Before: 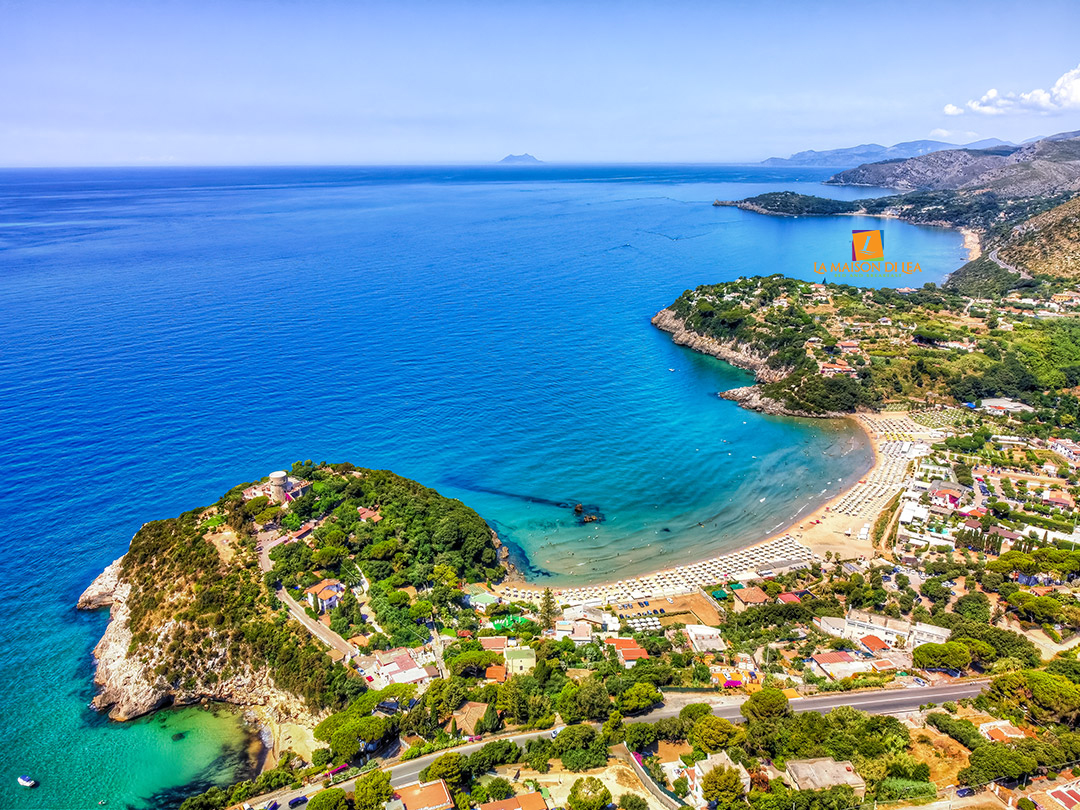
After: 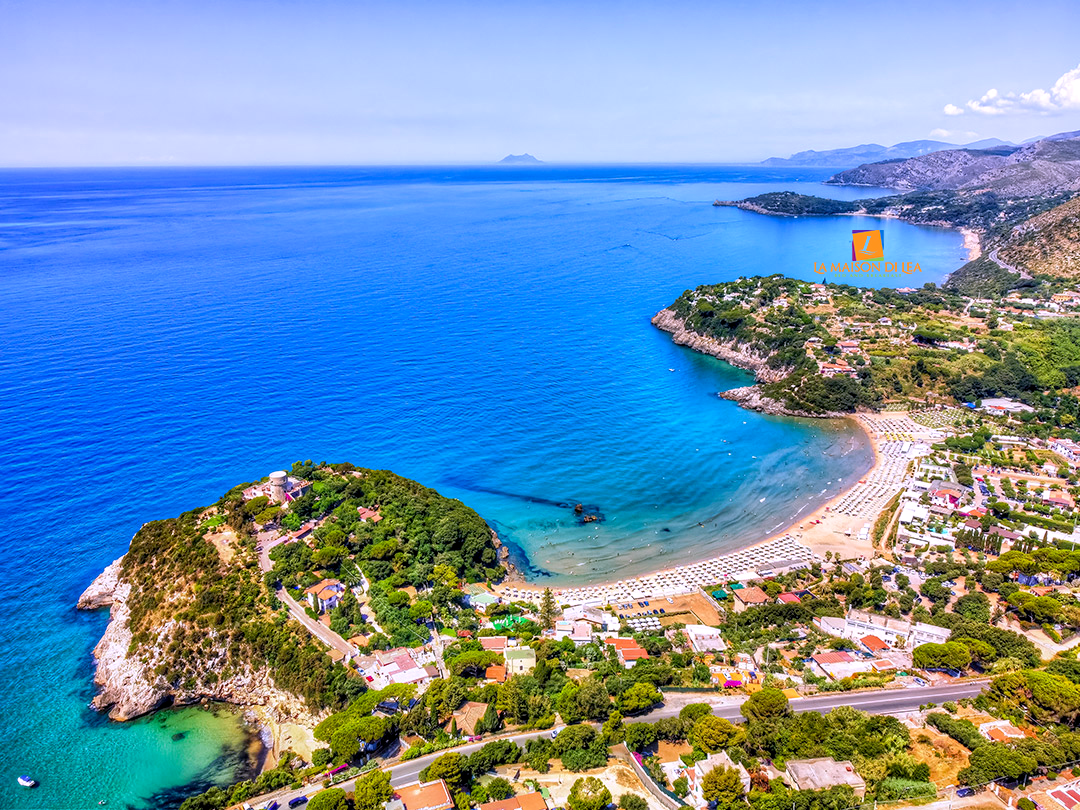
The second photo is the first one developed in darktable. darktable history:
exposure: black level correction 0.004, exposure 0.014 EV, compensate highlight preservation false
white balance: red 1.042, blue 1.17
